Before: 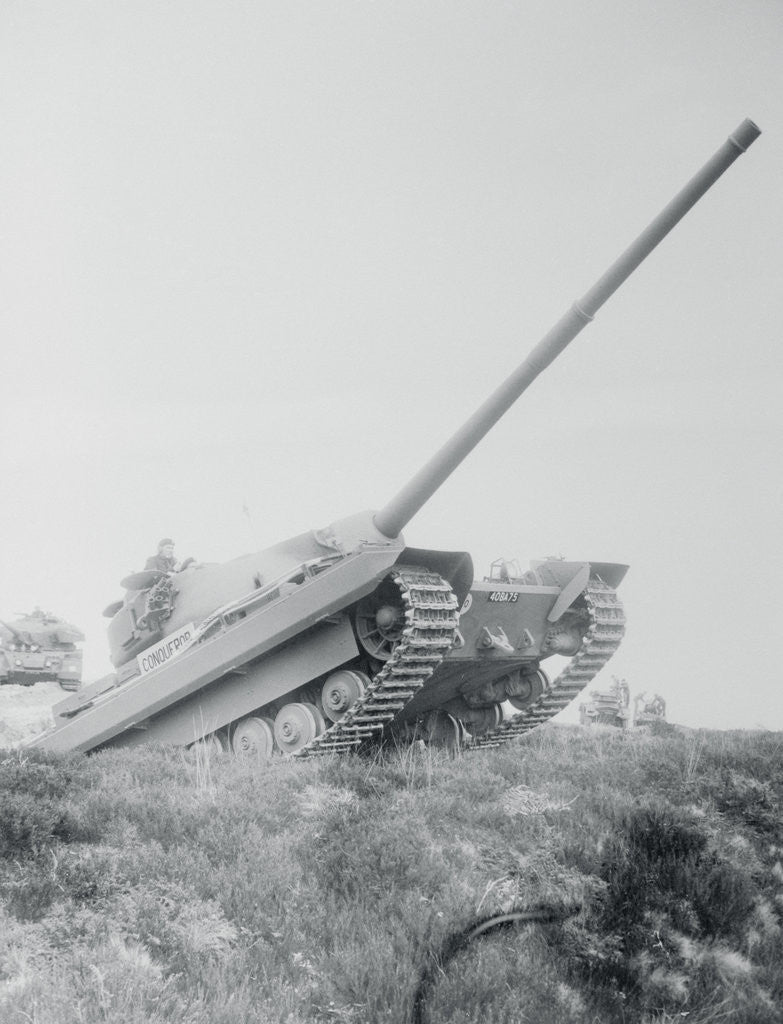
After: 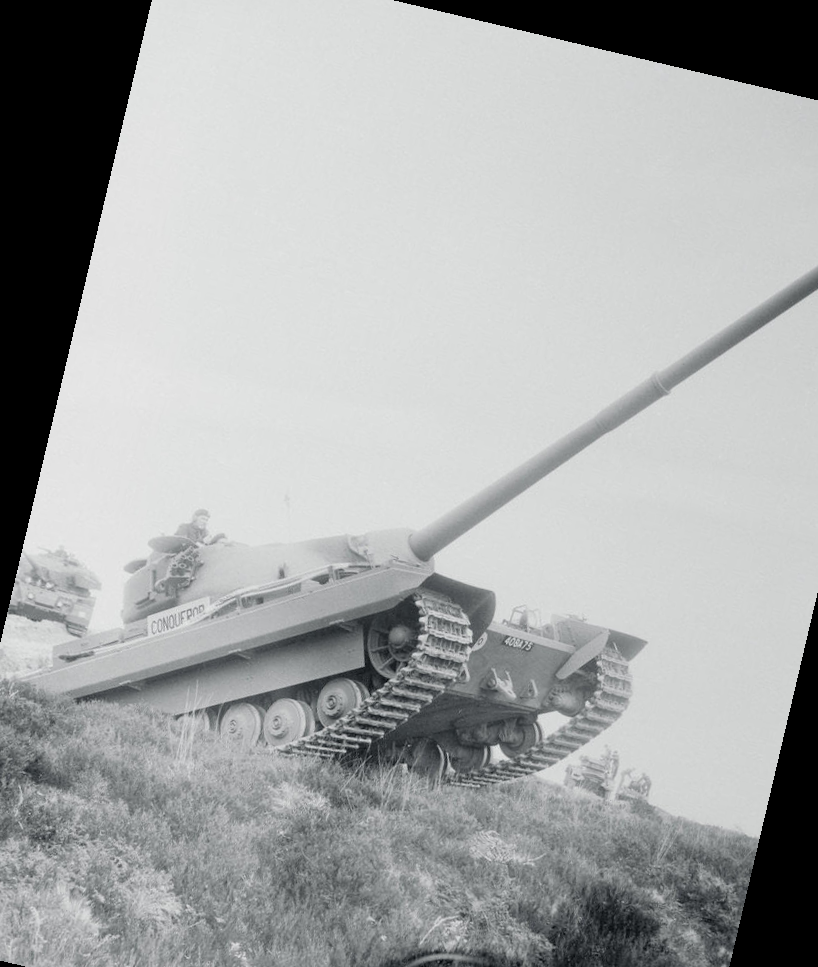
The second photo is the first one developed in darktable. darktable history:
rotate and perspective: rotation 13.27°, automatic cropping off
local contrast: mode bilateral grid, contrast 20, coarseness 50, detail 102%, midtone range 0.2
crop and rotate: left 7.196%, top 4.574%, right 10.605%, bottom 13.178%
